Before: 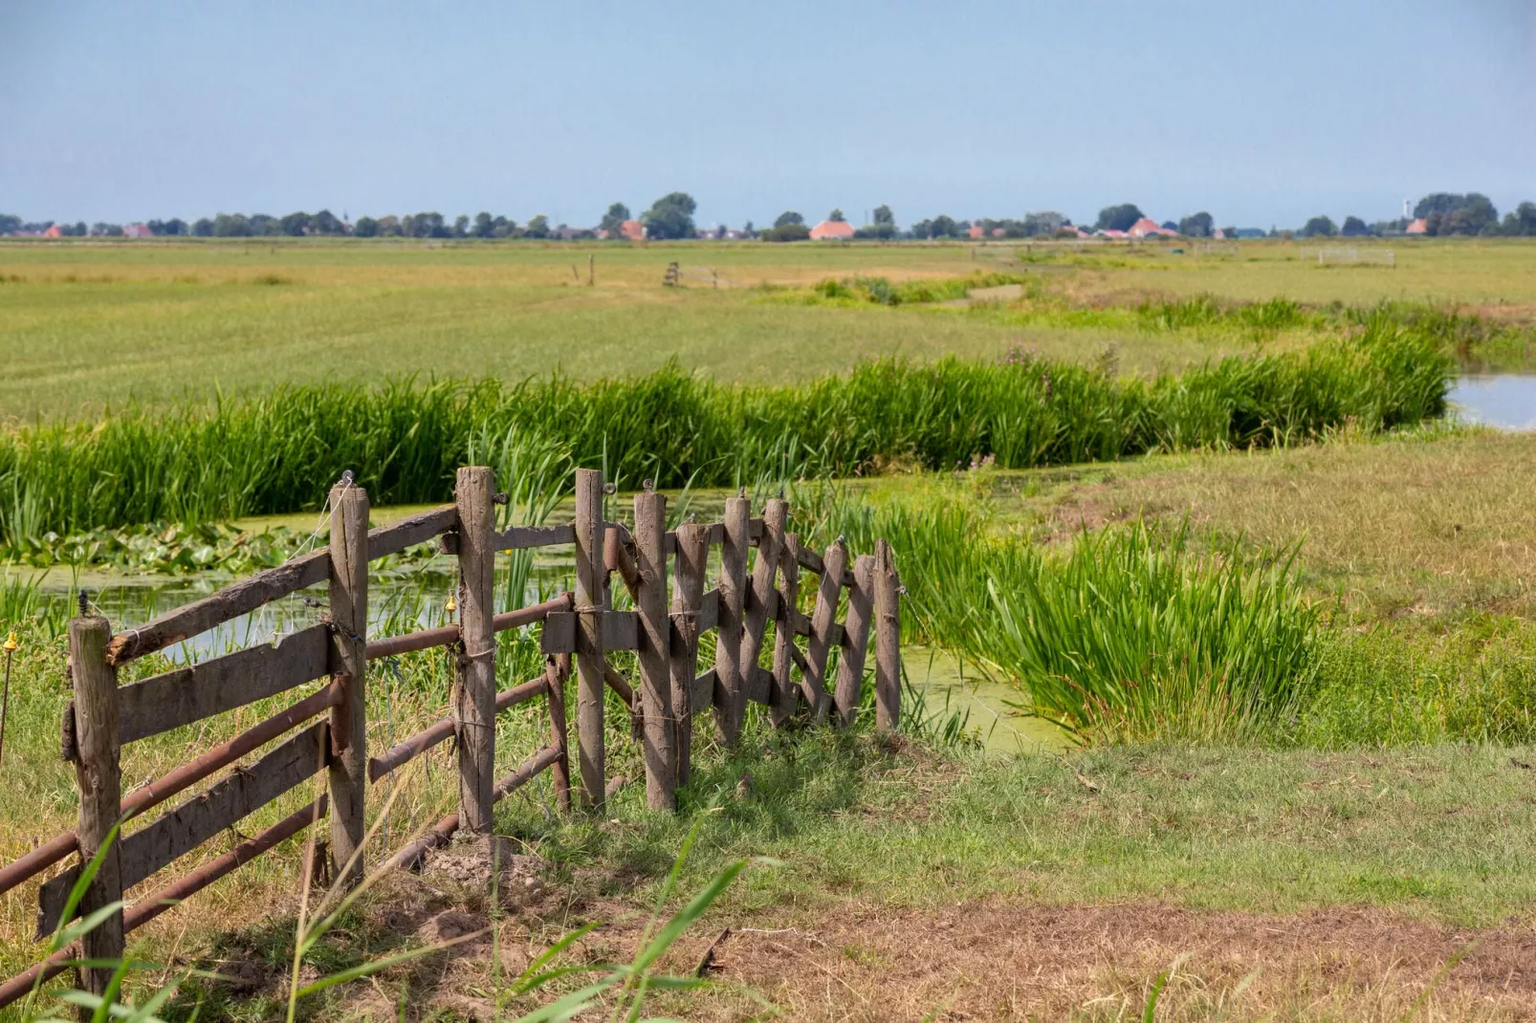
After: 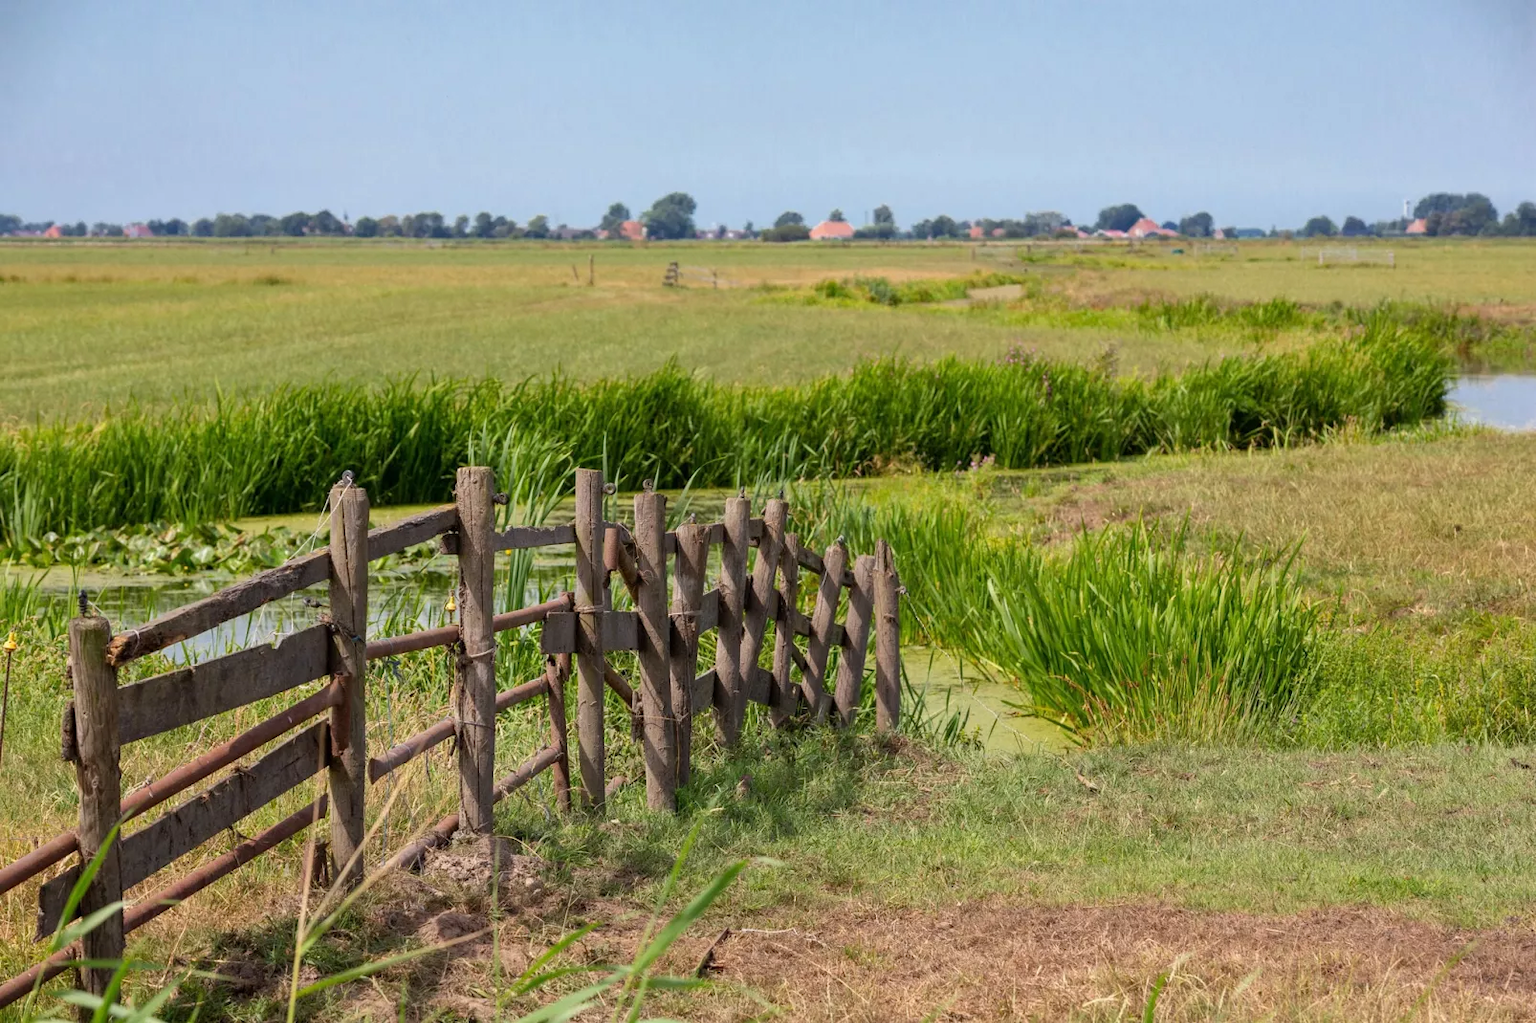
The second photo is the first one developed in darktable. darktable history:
tone equalizer: mask exposure compensation -0.504 EV
